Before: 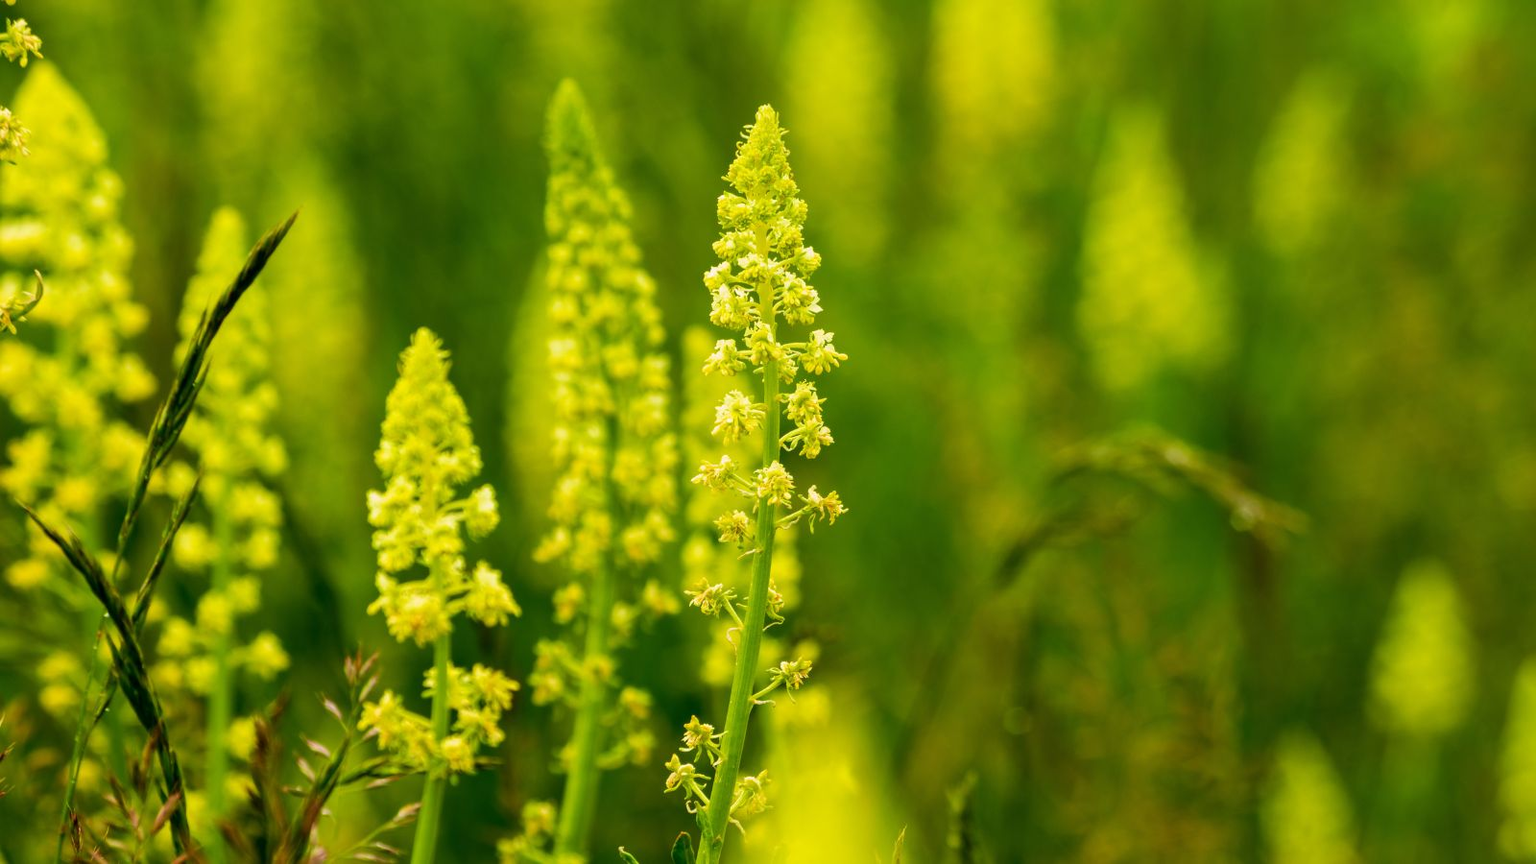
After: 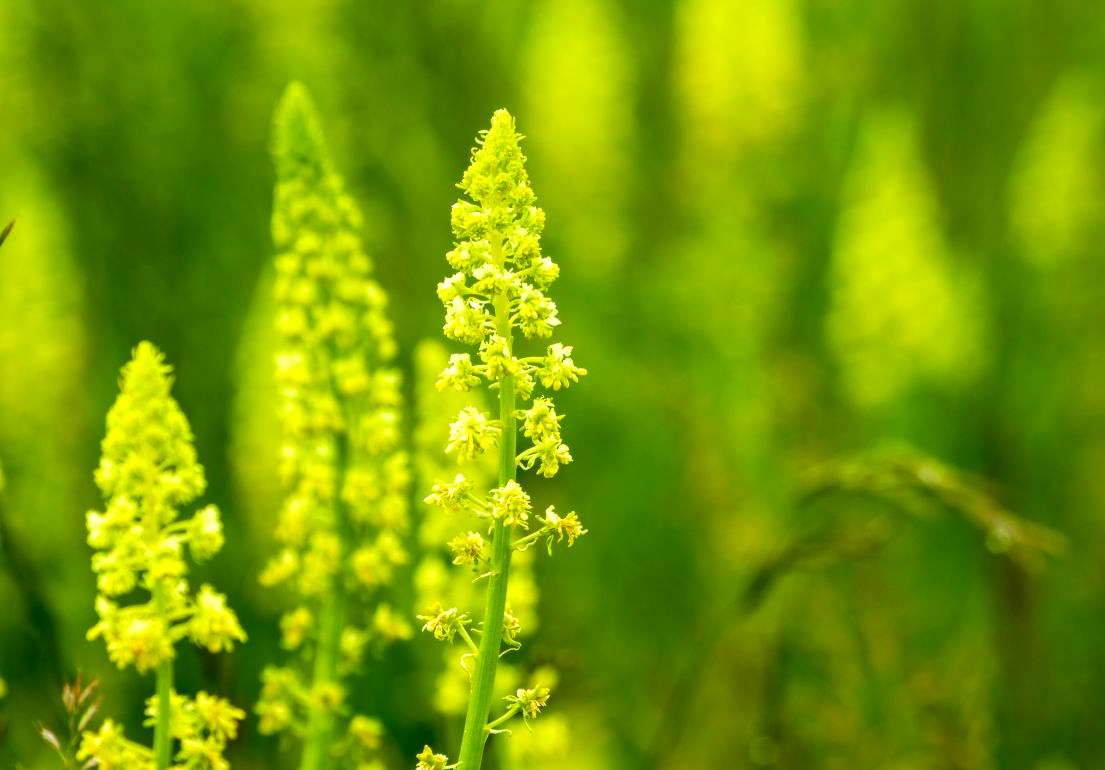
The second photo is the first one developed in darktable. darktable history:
exposure: exposure 0.375 EV, compensate highlight preservation false
crop: left 18.502%, right 12.421%, bottom 14.333%
color correction: highlights a* -8.57, highlights b* 3.64
